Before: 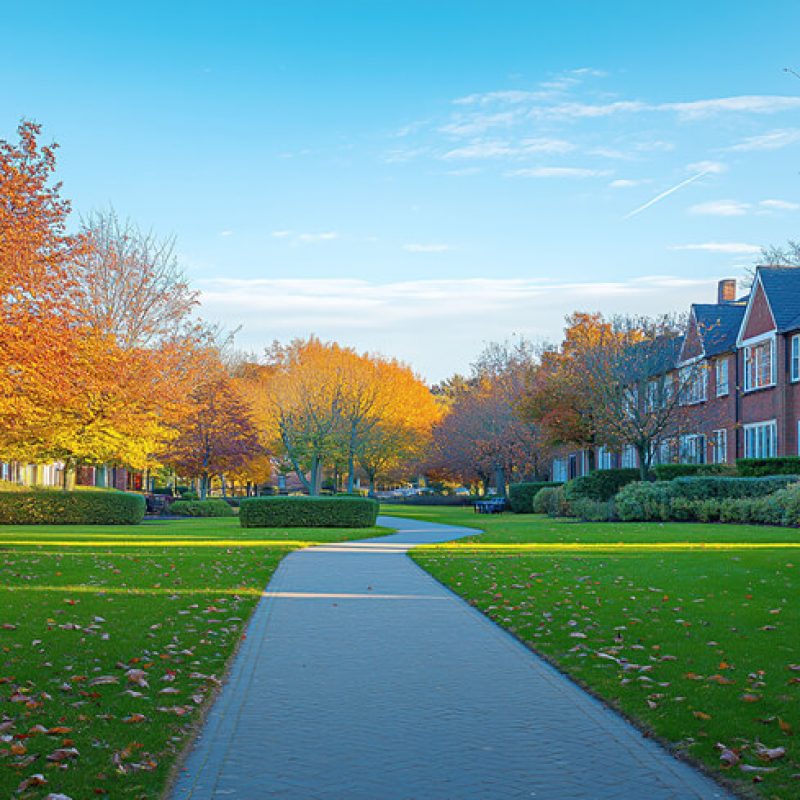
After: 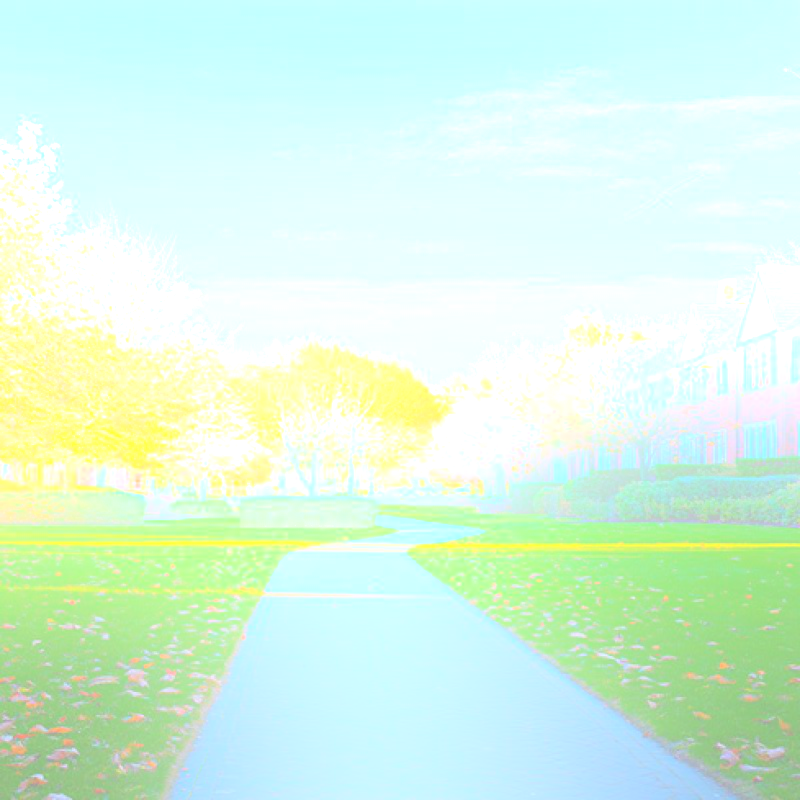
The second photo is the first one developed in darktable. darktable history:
bloom: size 25%, threshold 5%, strength 90%
exposure: black level correction -0.001, exposure 0.08 EV, compensate highlight preservation false
